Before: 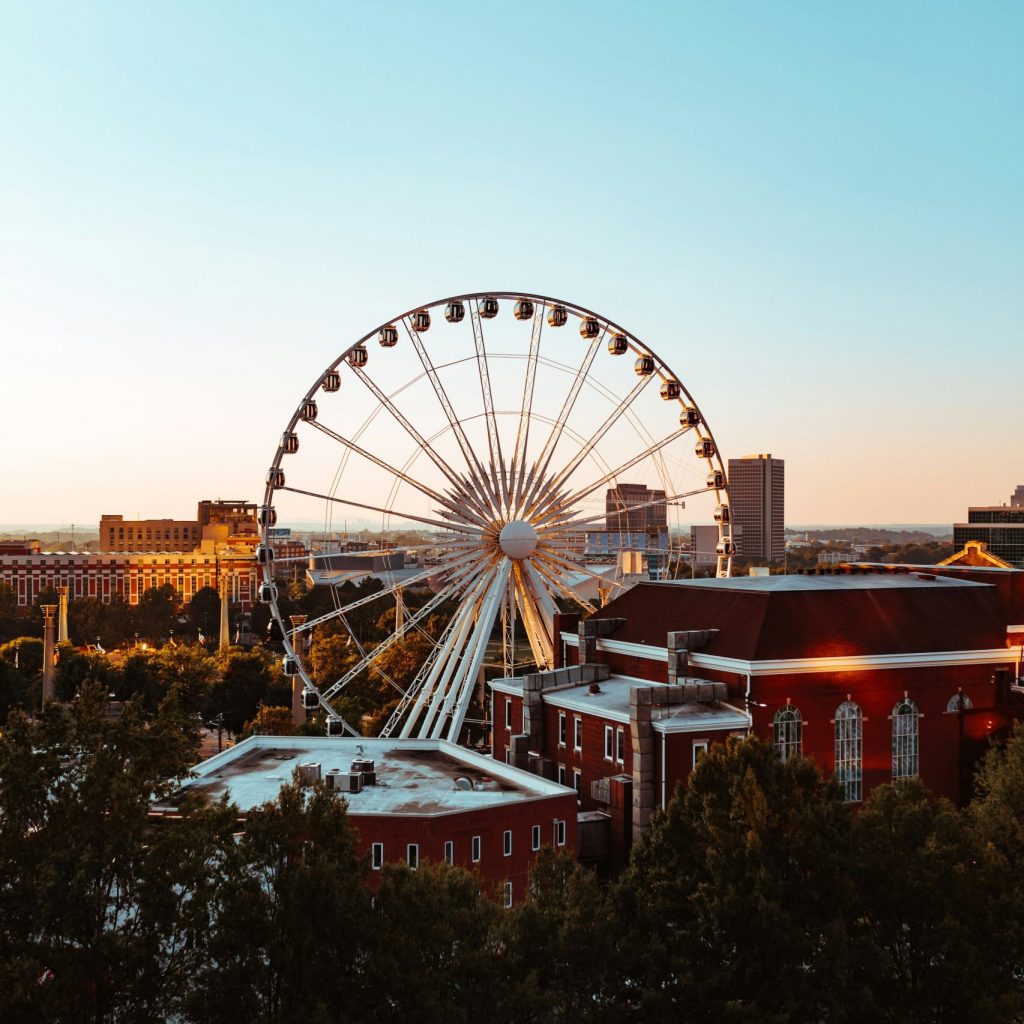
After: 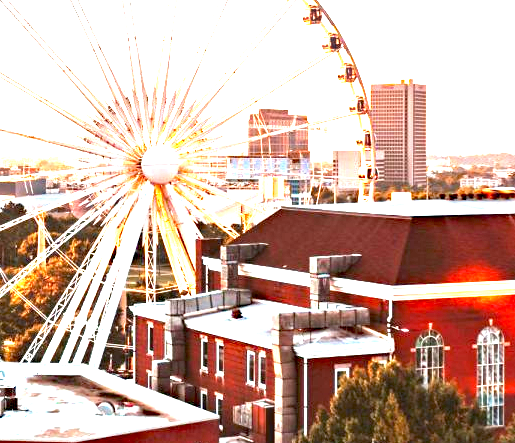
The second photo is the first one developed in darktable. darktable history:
haze removal: compatibility mode true, adaptive false
crop: left 35.03%, top 36.625%, right 14.663%, bottom 20.057%
exposure: exposure 3 EV, compensate highlight preservation false
